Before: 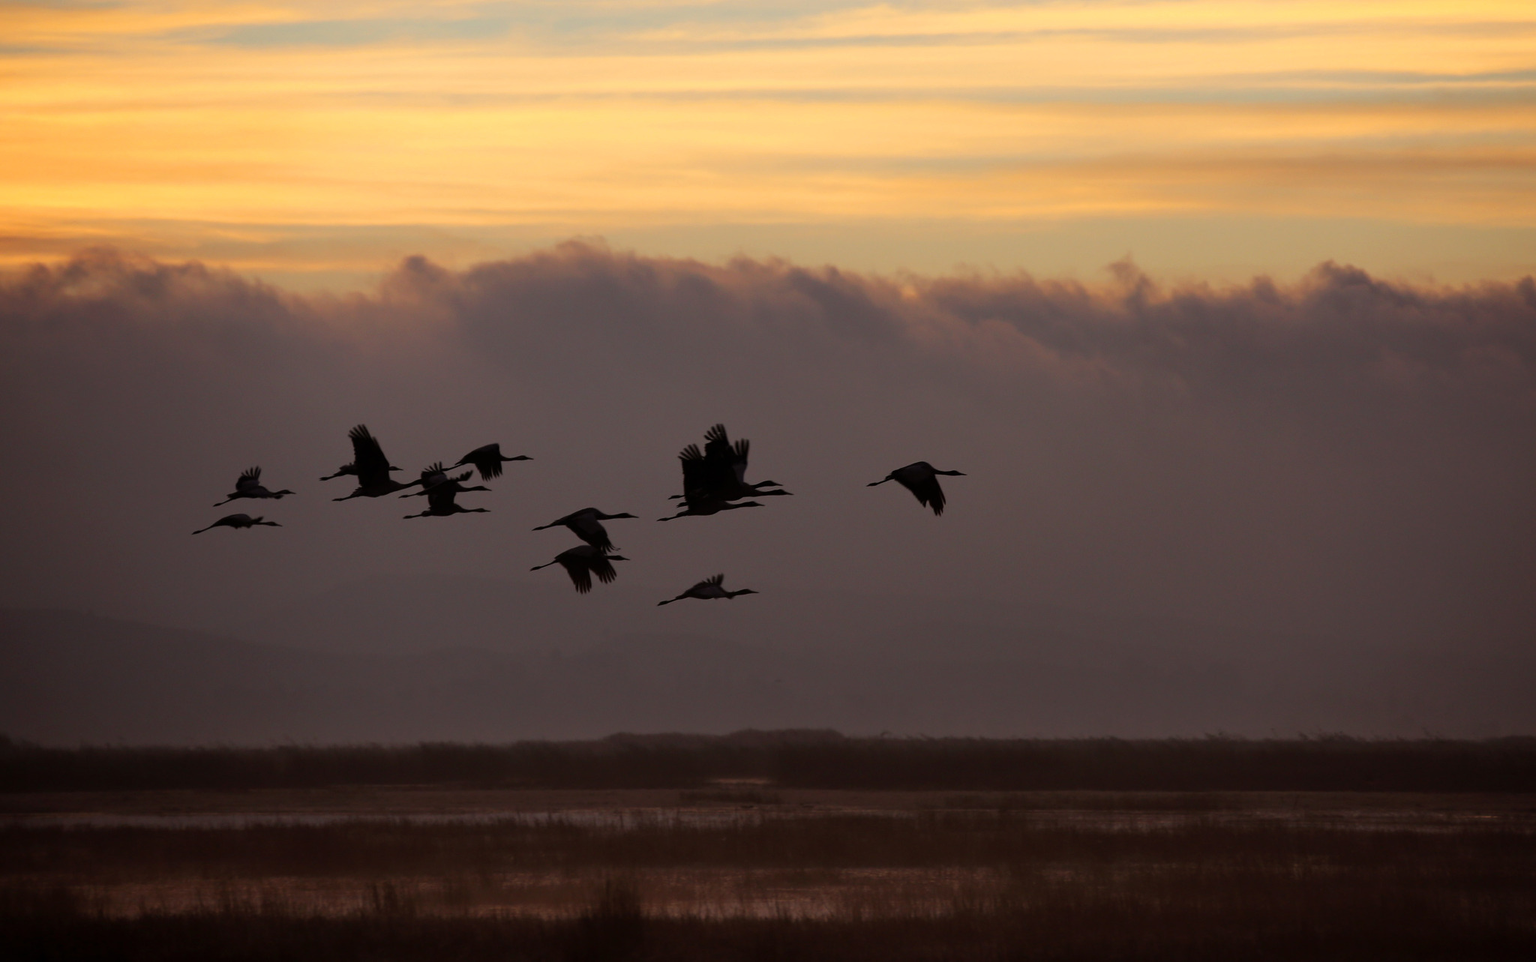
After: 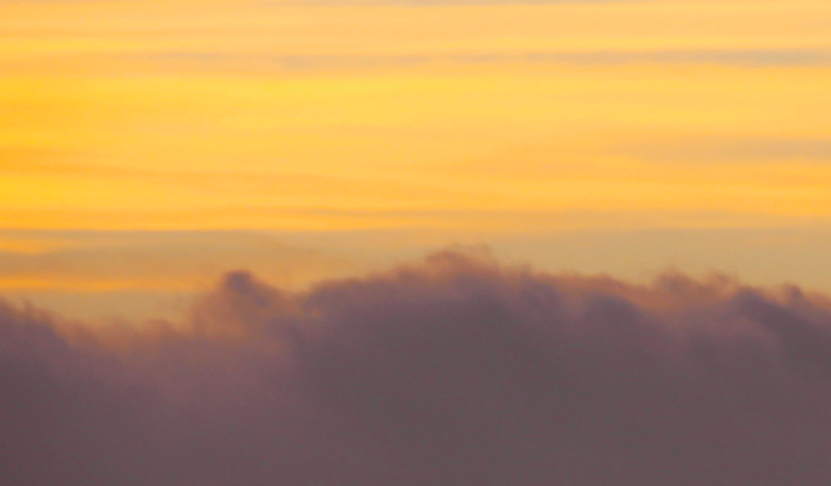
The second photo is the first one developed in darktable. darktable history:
white balance: emerald 1
crop: left 15.452%, top 5.459%, right 43.956%, bottom 56.62%
color balance rgb: perceptual saturation grading › global saturation 25%, global vibrance 20%
tone curve: curves: ch0 [(0, 0) (0.822, 0.825) (0.994, 0.955)]; ch1 [(0, 0) (0.226, 0.261) (0.383, 0.397) (0.46, 0.46) (0.498, 0.479) (0.524, 0.523) (0.578, 0.575) (1, 1)]; ch2 [(0, 0) (0.438, 0.456) (0.5, 0.498) (0.547, 0.515) (0.597, 0.58) (0.629, 0.603) (1, 1)], color space Lab, independent channels, preserve colors none
